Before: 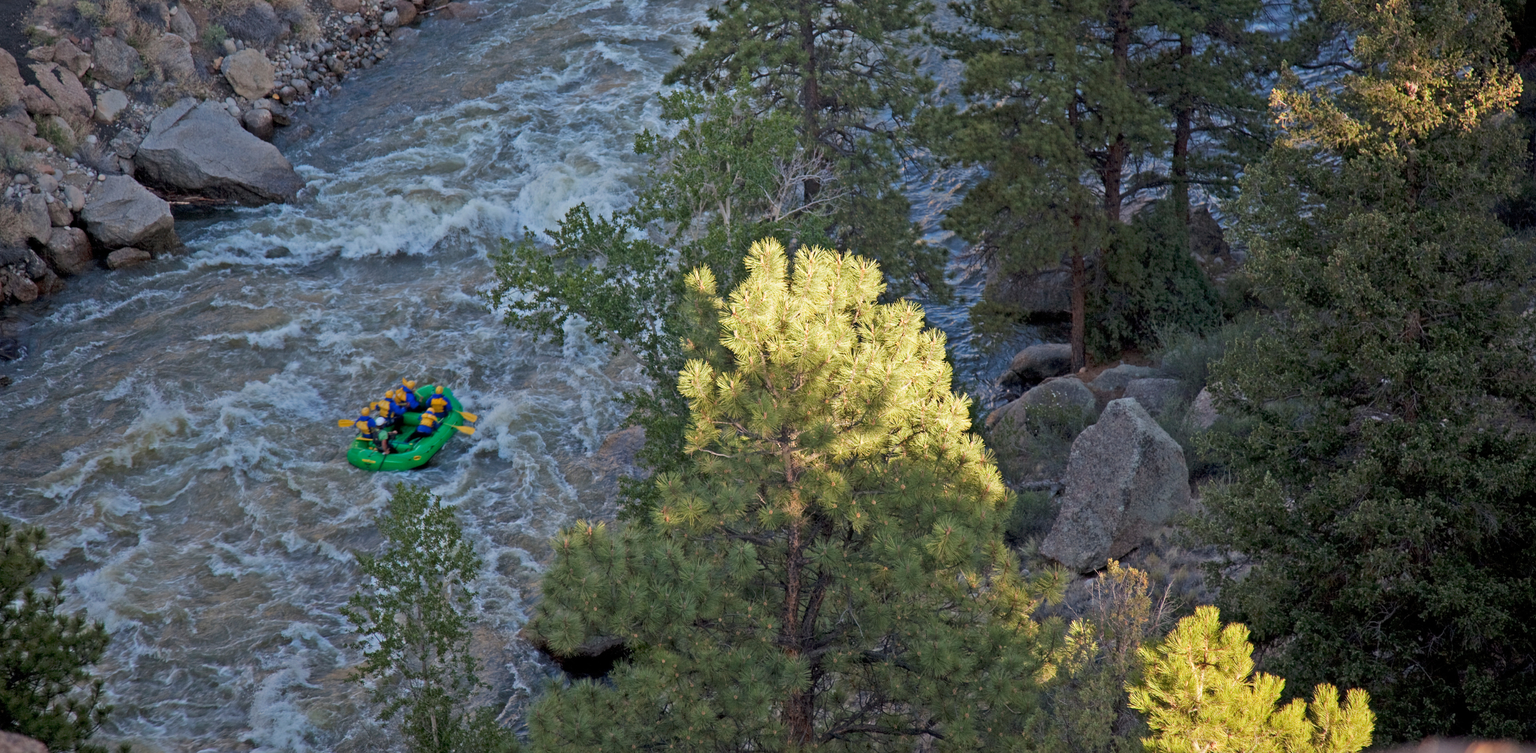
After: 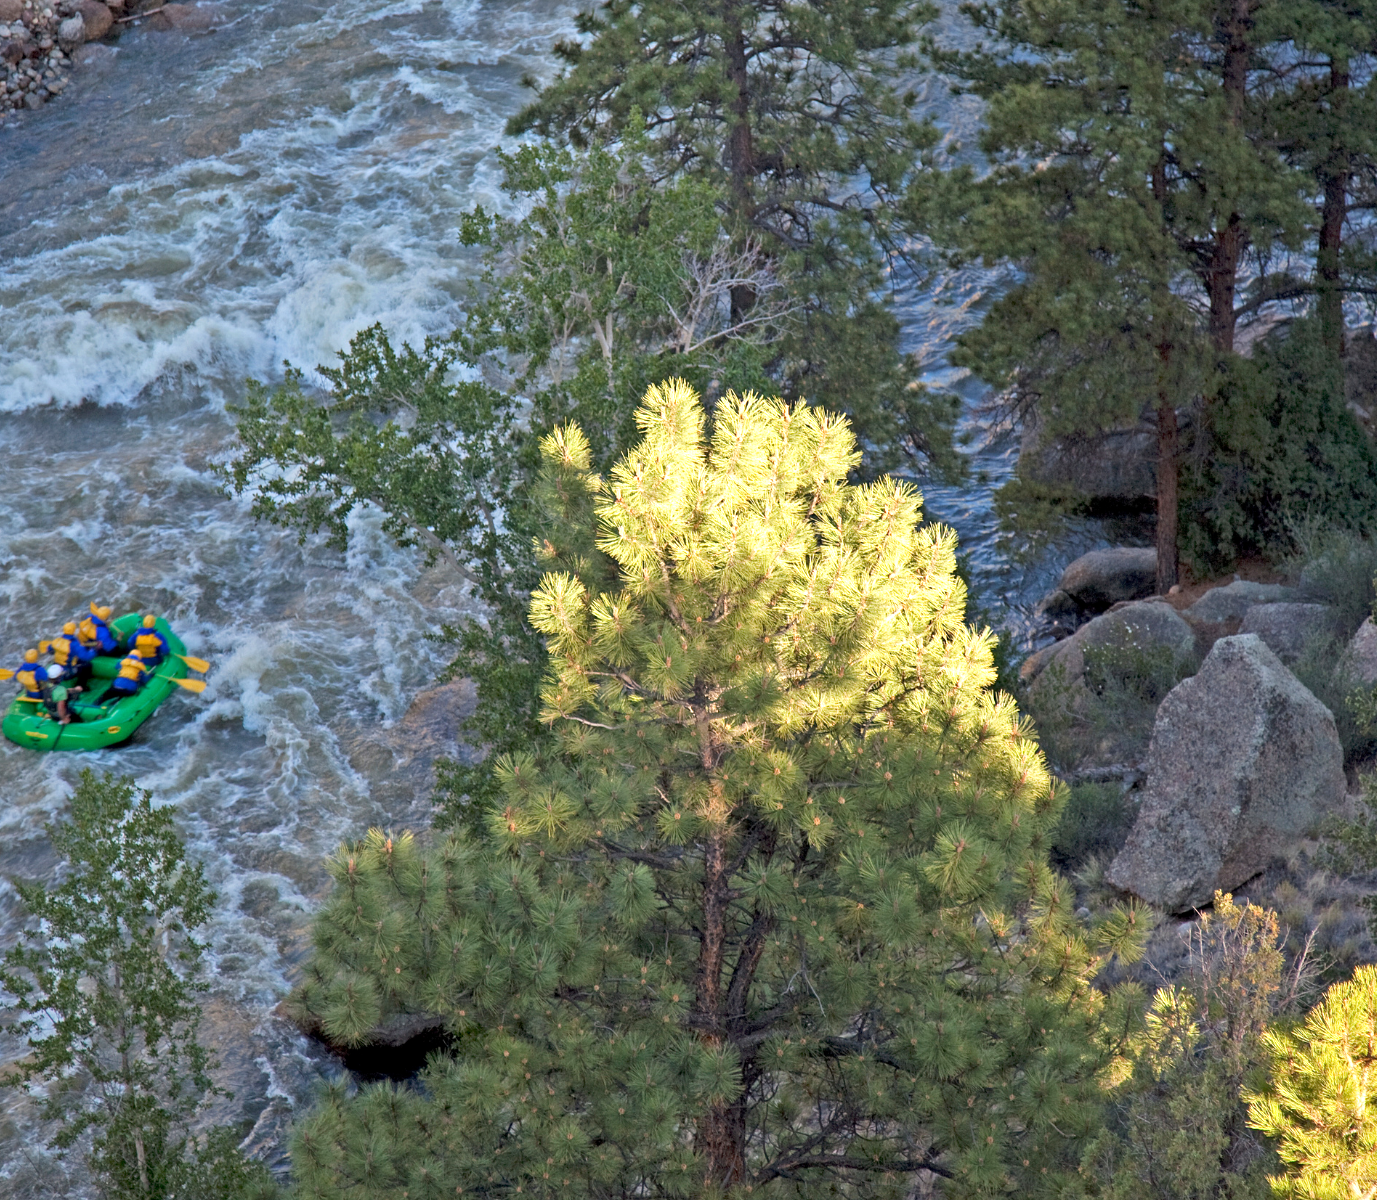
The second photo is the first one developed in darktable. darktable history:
exposure: black level correction 0.001, exposure 0.5 EV, compensate exposure bias true, compensate highlight preservation false
crop and rotate: left 22.516%, right 21.234%
